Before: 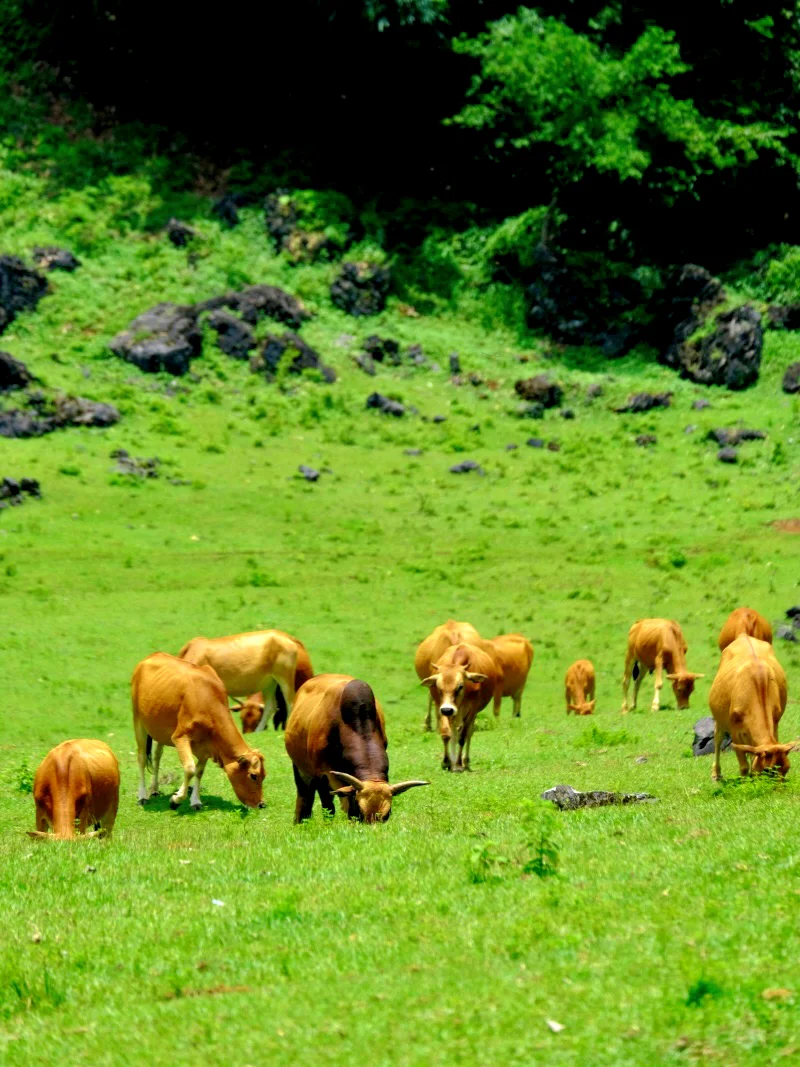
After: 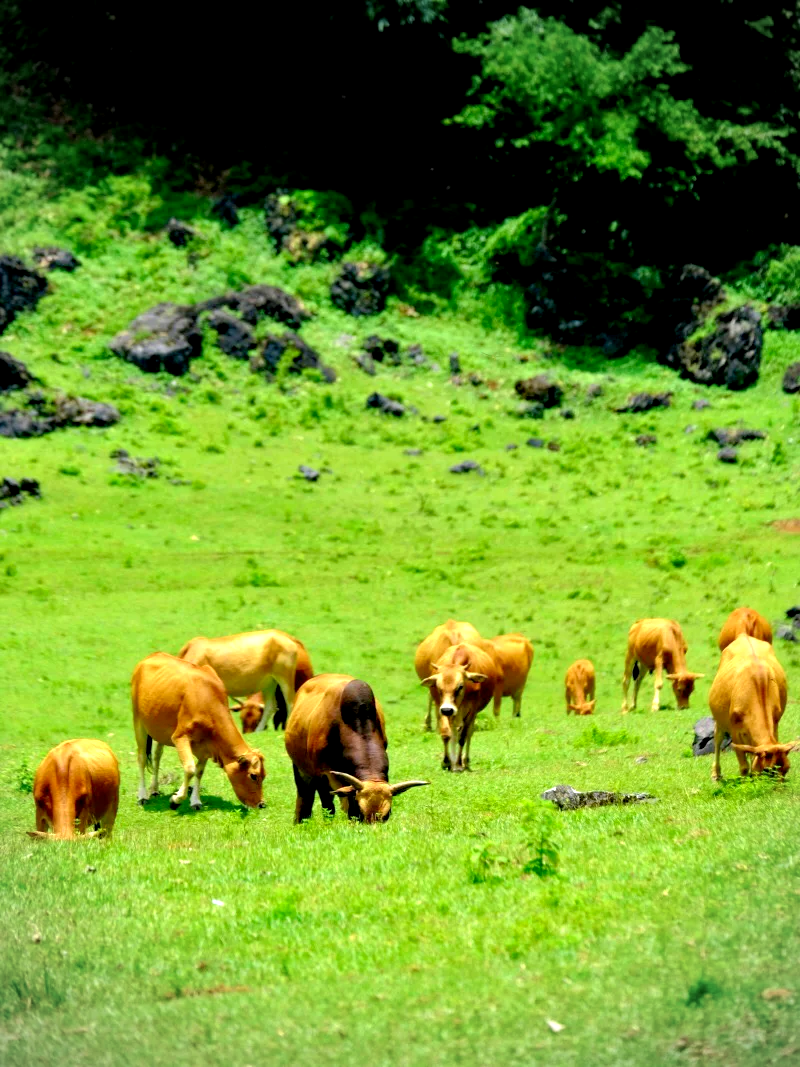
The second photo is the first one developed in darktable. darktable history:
exposure: black level correction 0.005, exposure 0.017 EV, compensate highlight preservation false
tone equalizer: -8 EV -0.396 EV, -7 EV -0.419 EV, -6 EV -0.324 EV, -5 EV -0.217 EV, -3 EV 0.229 EV, -2 EV 0.337 EV, -1 EV 0.369 EV, +0 EV 0.397 EV
vignetting: on, module defaults
